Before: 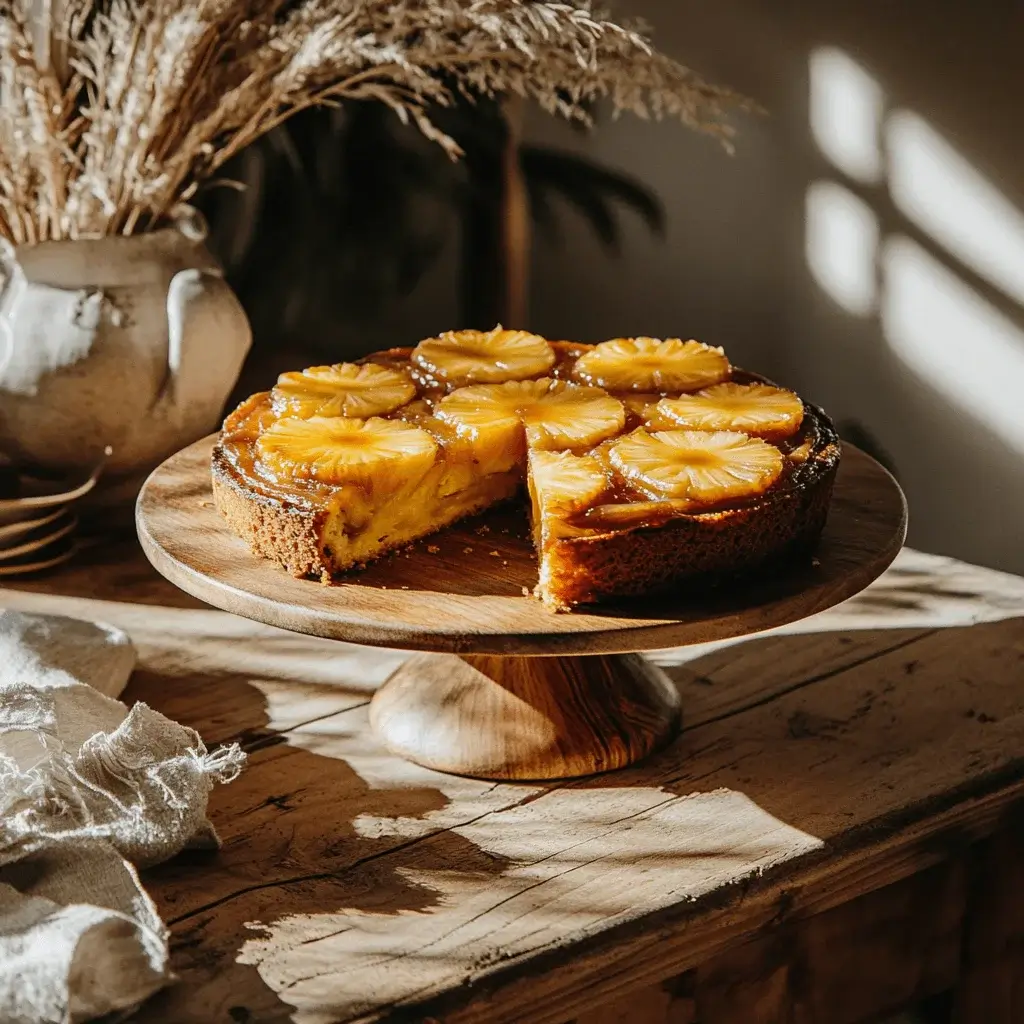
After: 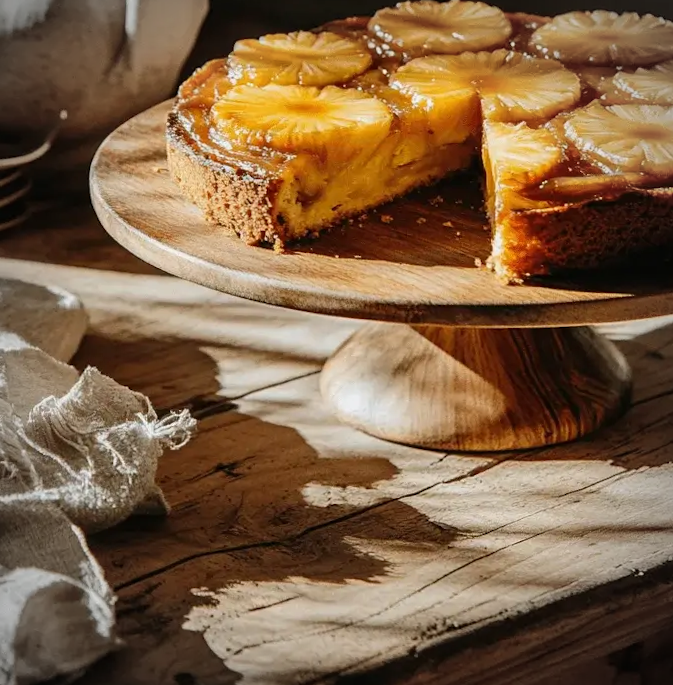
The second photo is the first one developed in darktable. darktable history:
crop and rotate: angle -0.97°, left 3.764%, top 31.891%, right 29.317%
vignetting: automatic ratio true, unbound false
